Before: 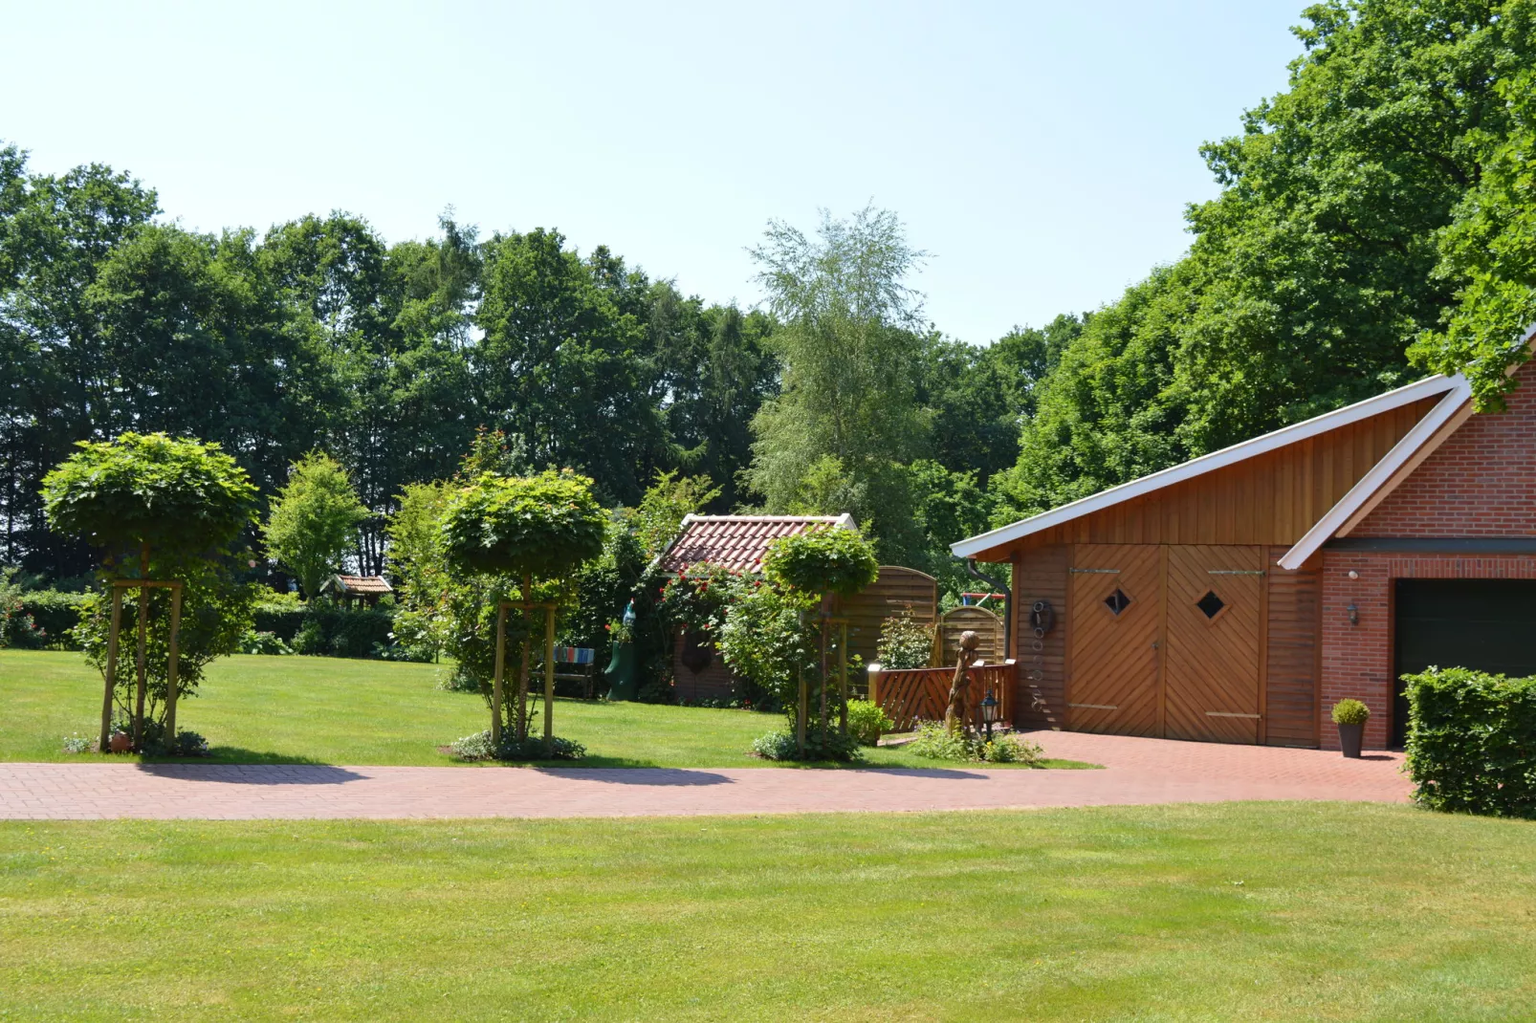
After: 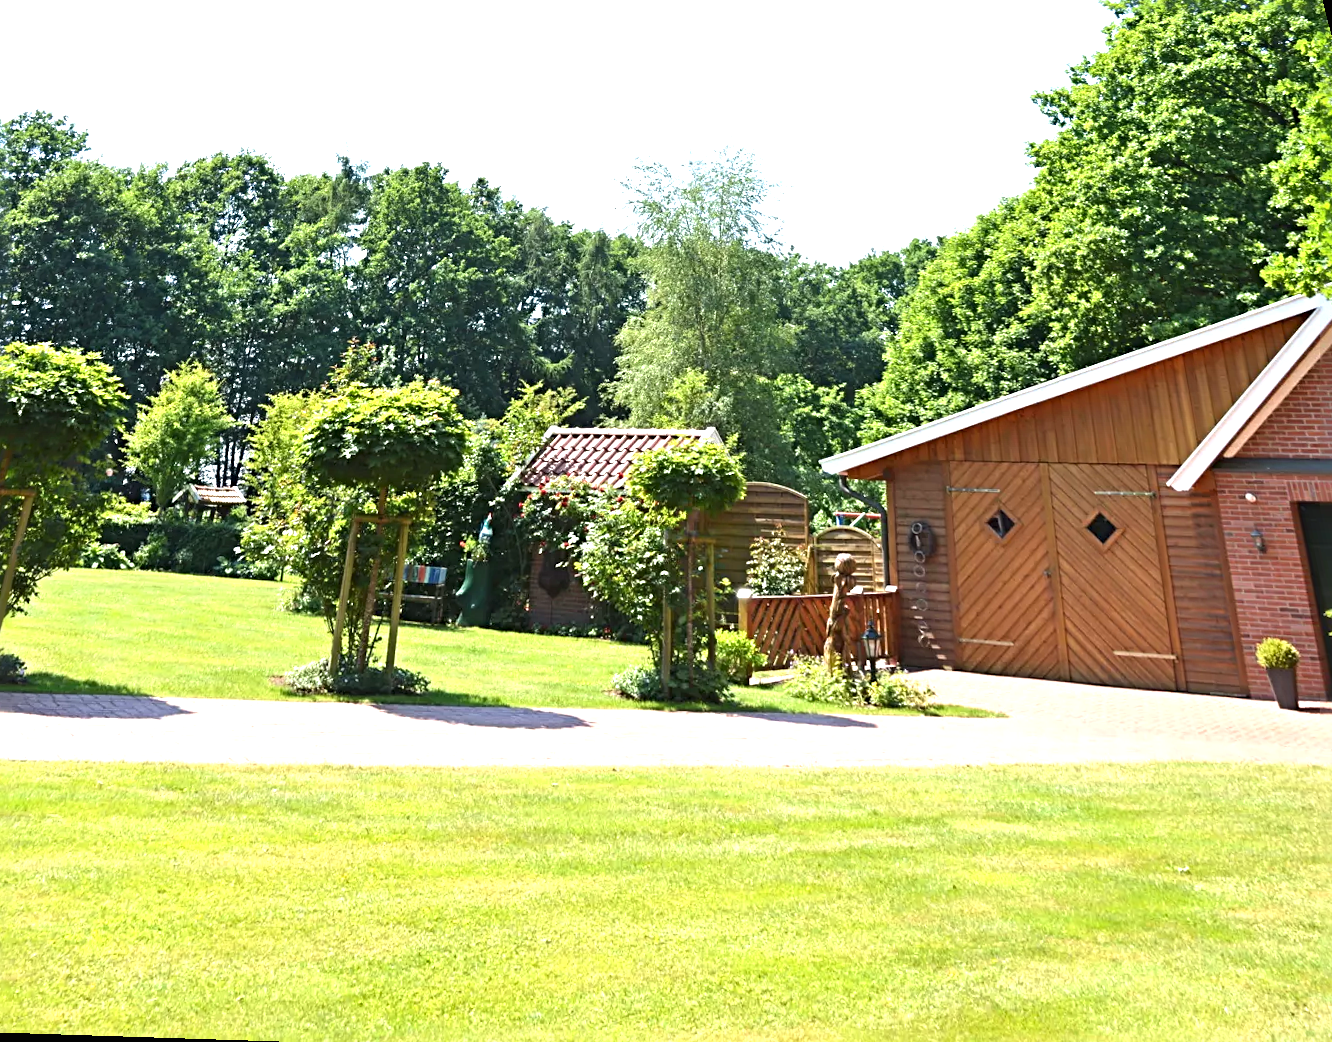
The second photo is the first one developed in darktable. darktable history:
exposure: black level correction 0, exposure 1.1 EV, compensate exposure bias true, compensate highlight preservation false
rotate and perspective: rotation 0.72°, lens shift (vertical) -0.352, lens shift (horizontal) -0.051, crop left 0.152, crop right 0.859, crop top 0.019, crop bottom 0.964
sharpen: radius 4.883
